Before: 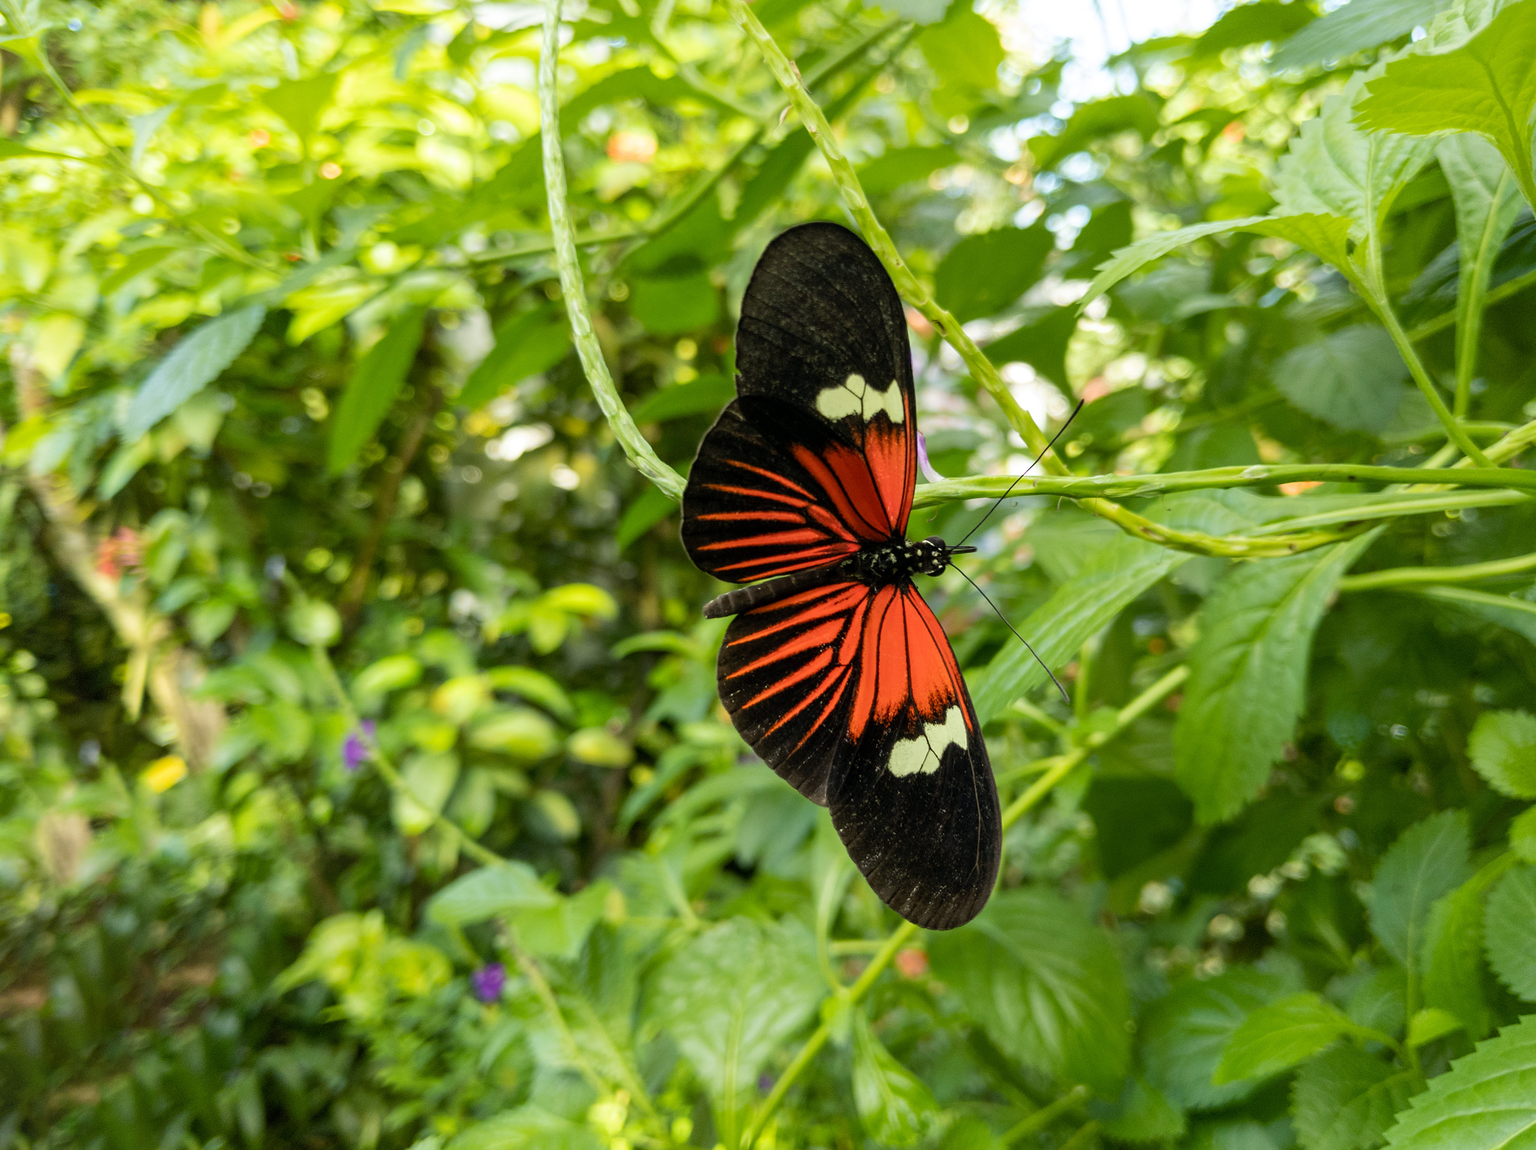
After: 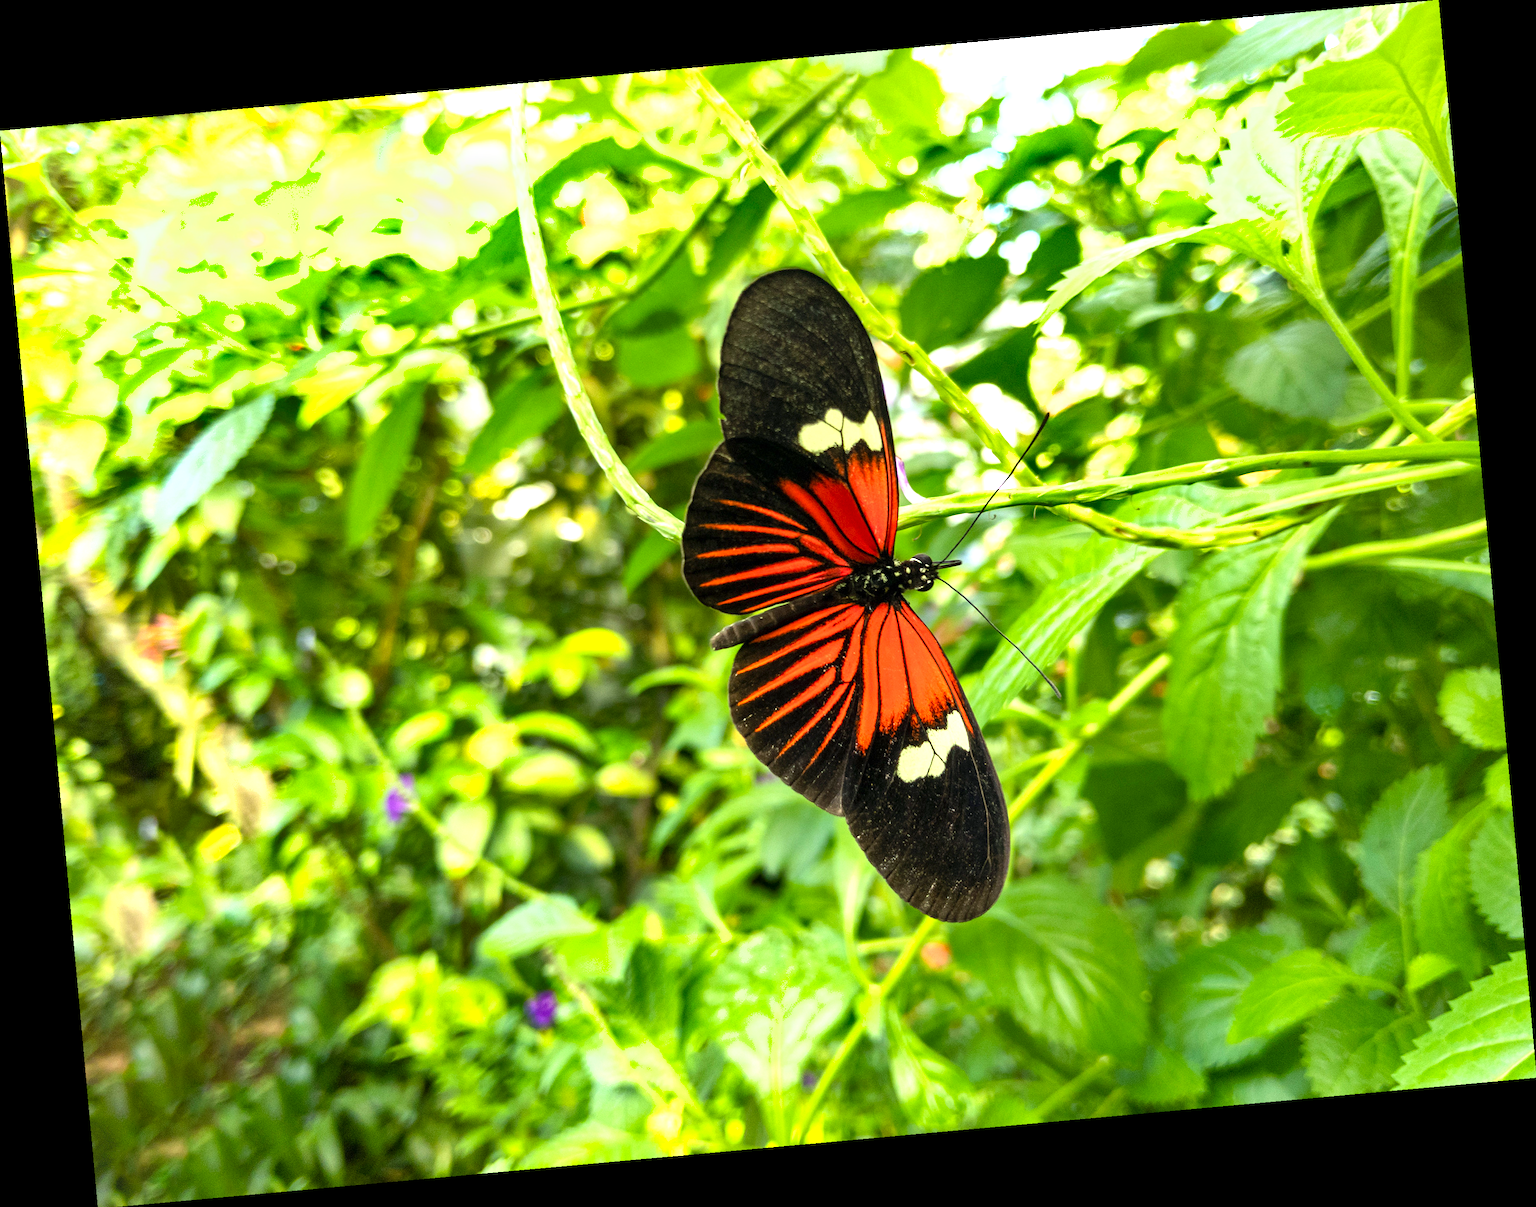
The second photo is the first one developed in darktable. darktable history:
rotate and perspective: rotation -5.2°, automatic cropping off
contrast brightness saturation: contrast 0.04, saturation 0.16
exposure: exposure 0.999 EV, compensate highlight preservation false
shadows and highlights: shadows 12, white point adjustment 1.2, soften with gaussian
